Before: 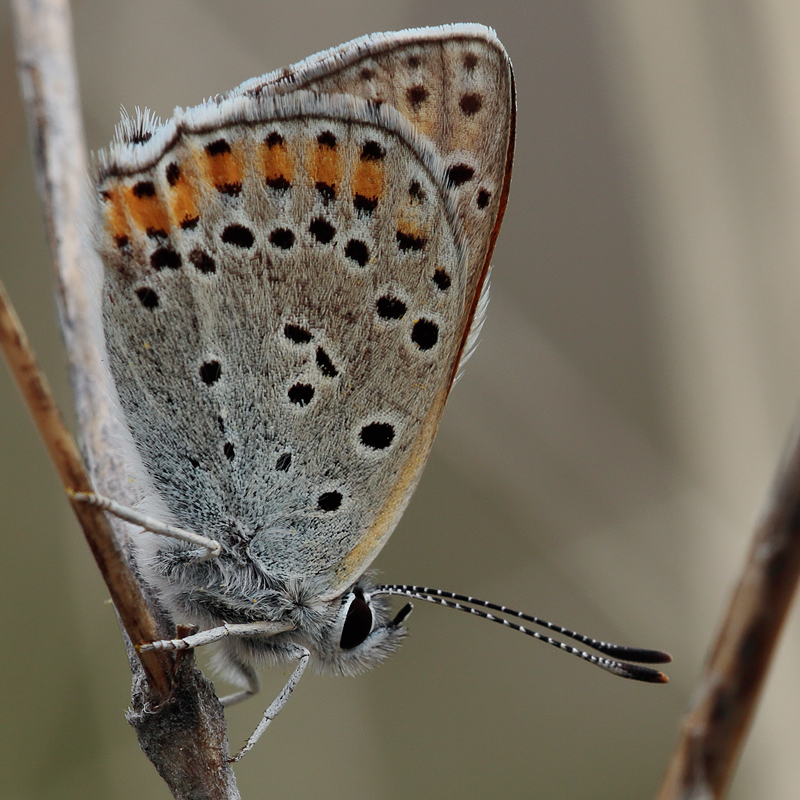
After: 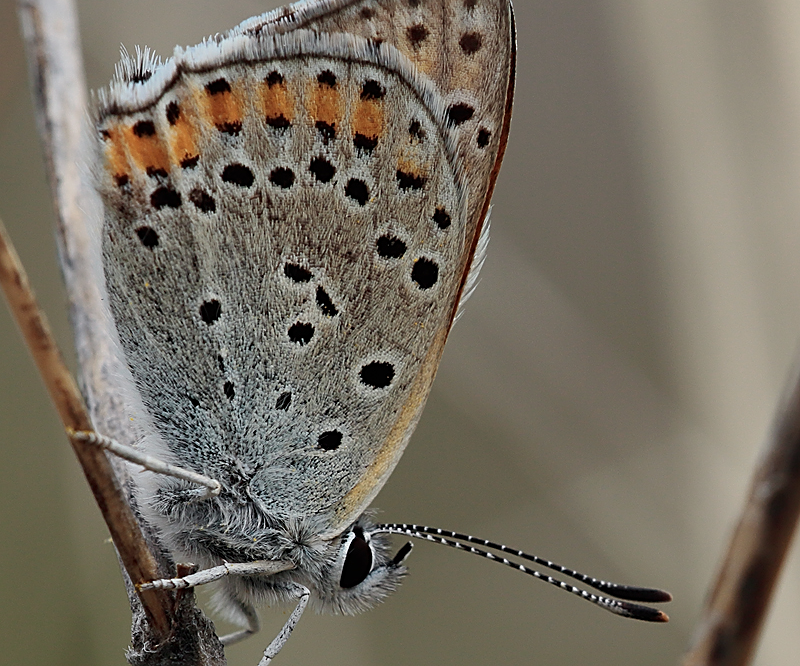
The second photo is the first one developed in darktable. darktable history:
sharpen: on, module defaults
color zones: curves: ch0 [(0, 0.558) (0.143, 0.559) (0.286, 0.529) (0.429, 0.505) (0.571, 0.5) (0.714, 0.5) (0.857, 0.5) (1, 0.558)]; ch1 [(0, 0.469) (0.01, 0.469) (0.12, 0.446) (0.248, 0.469) (0.5, 0.5) (0.748, 0.5) (0.99, 0.469) (1, 0.469)]
crop: top 7.625%, bottom 8.027%
